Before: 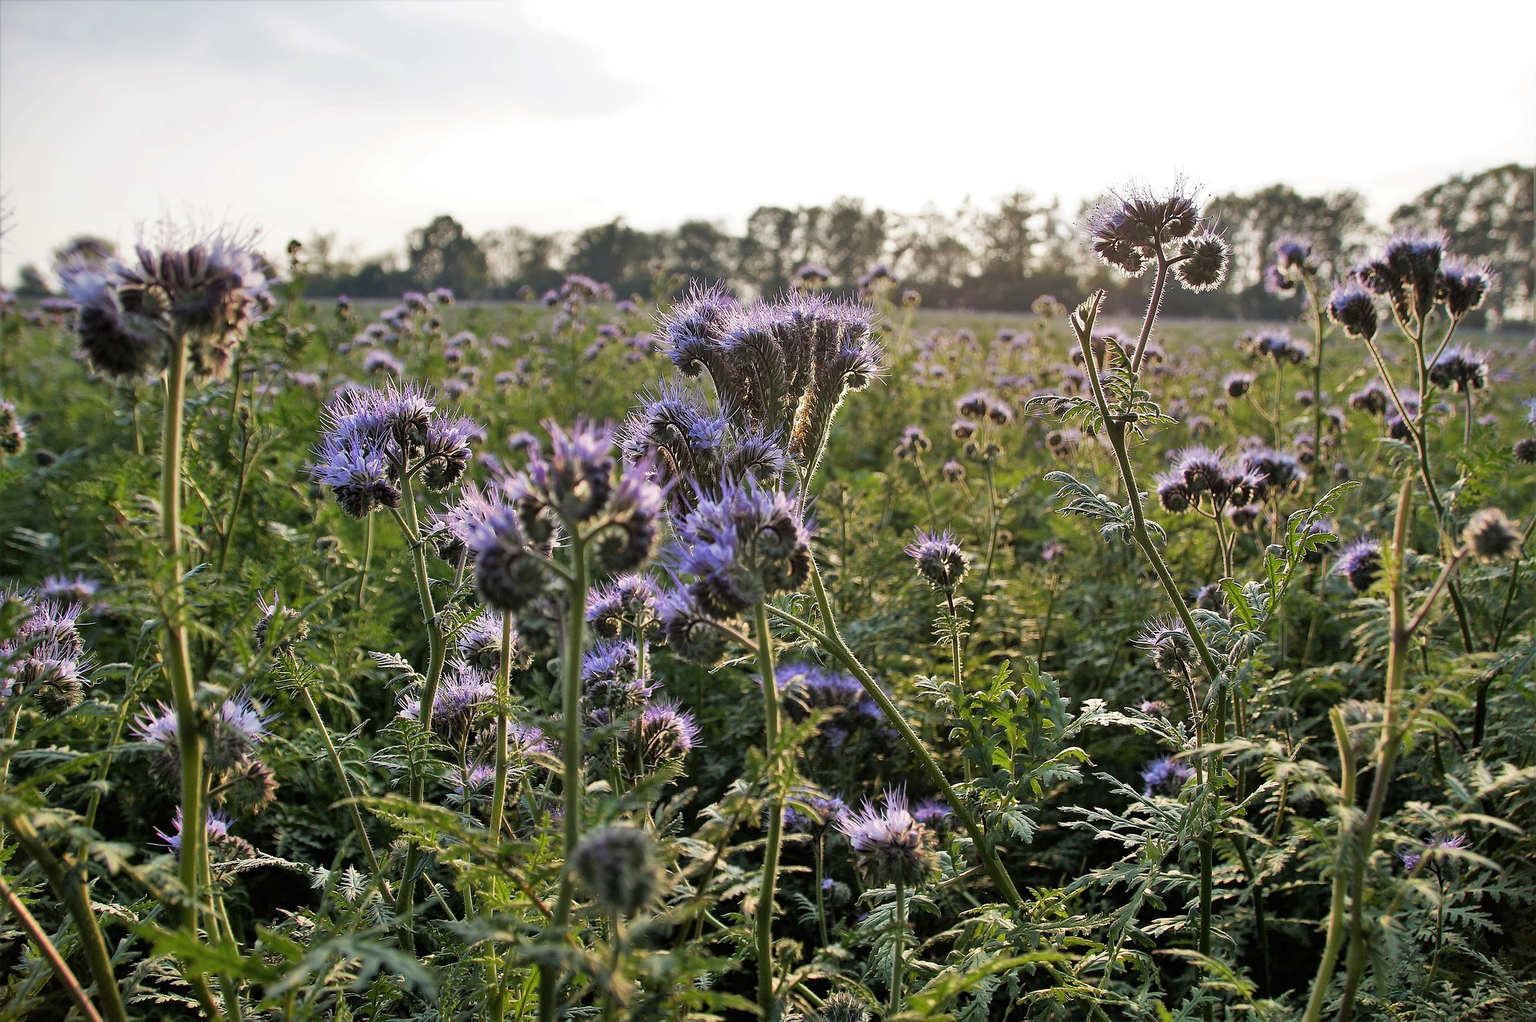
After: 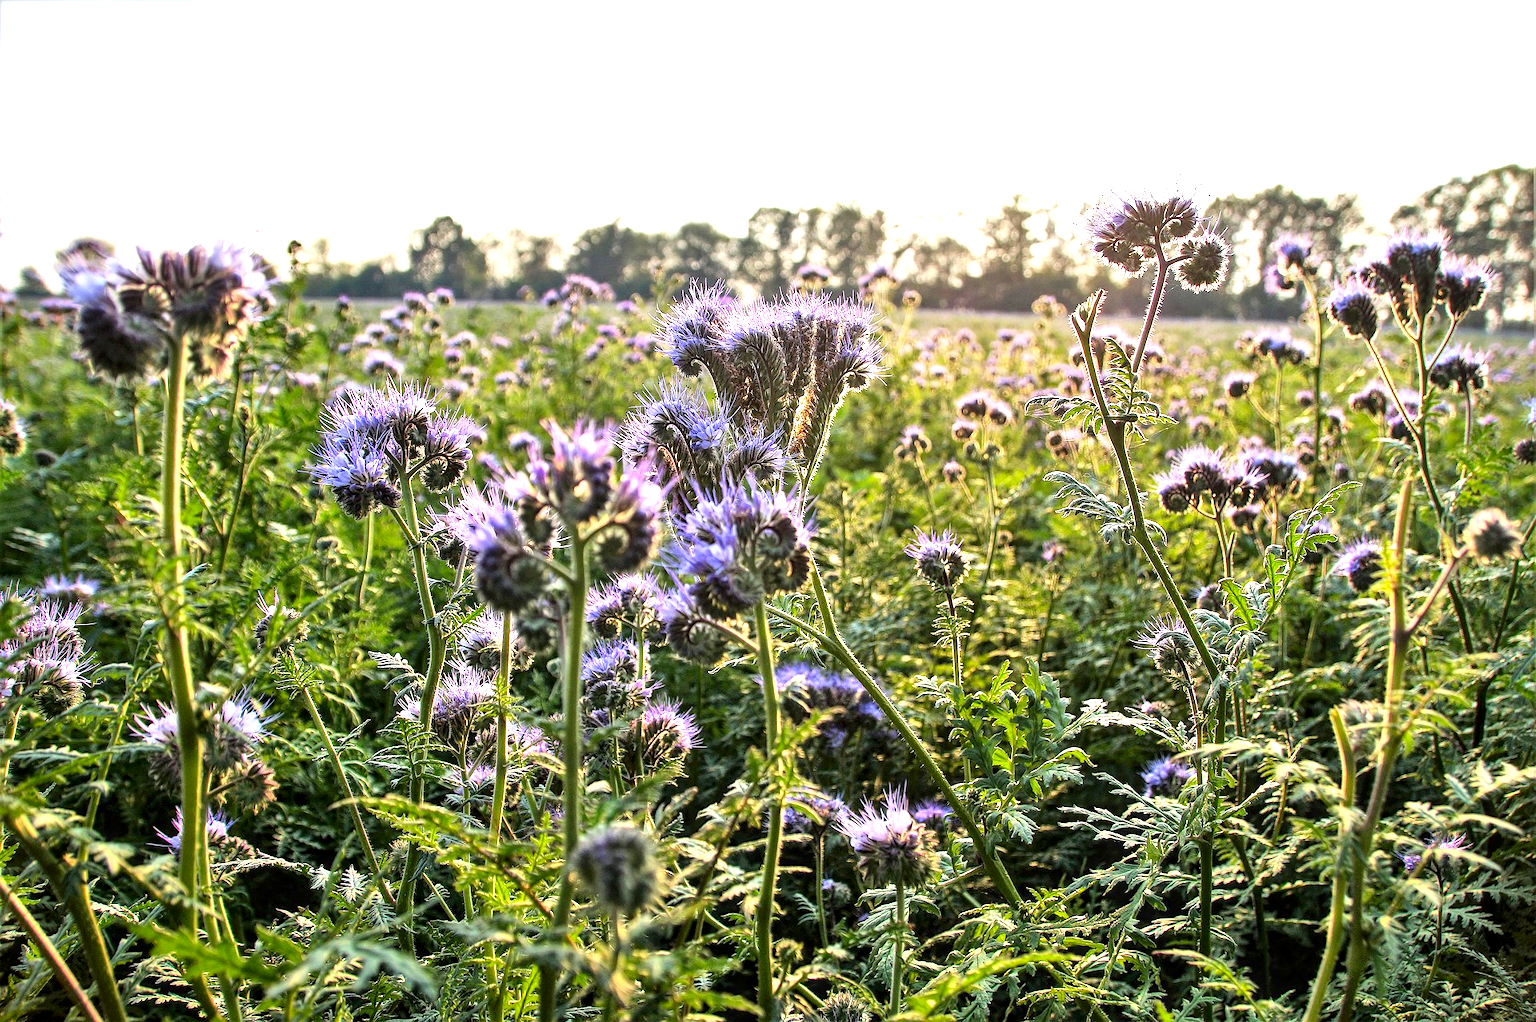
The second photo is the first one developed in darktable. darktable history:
local contrast: detail 130%
contrast brightness saturation: contrast 0.16, saturation 0.32
exposure: black level correction 0, exposure 1 EV, compensate highlight preservation false
